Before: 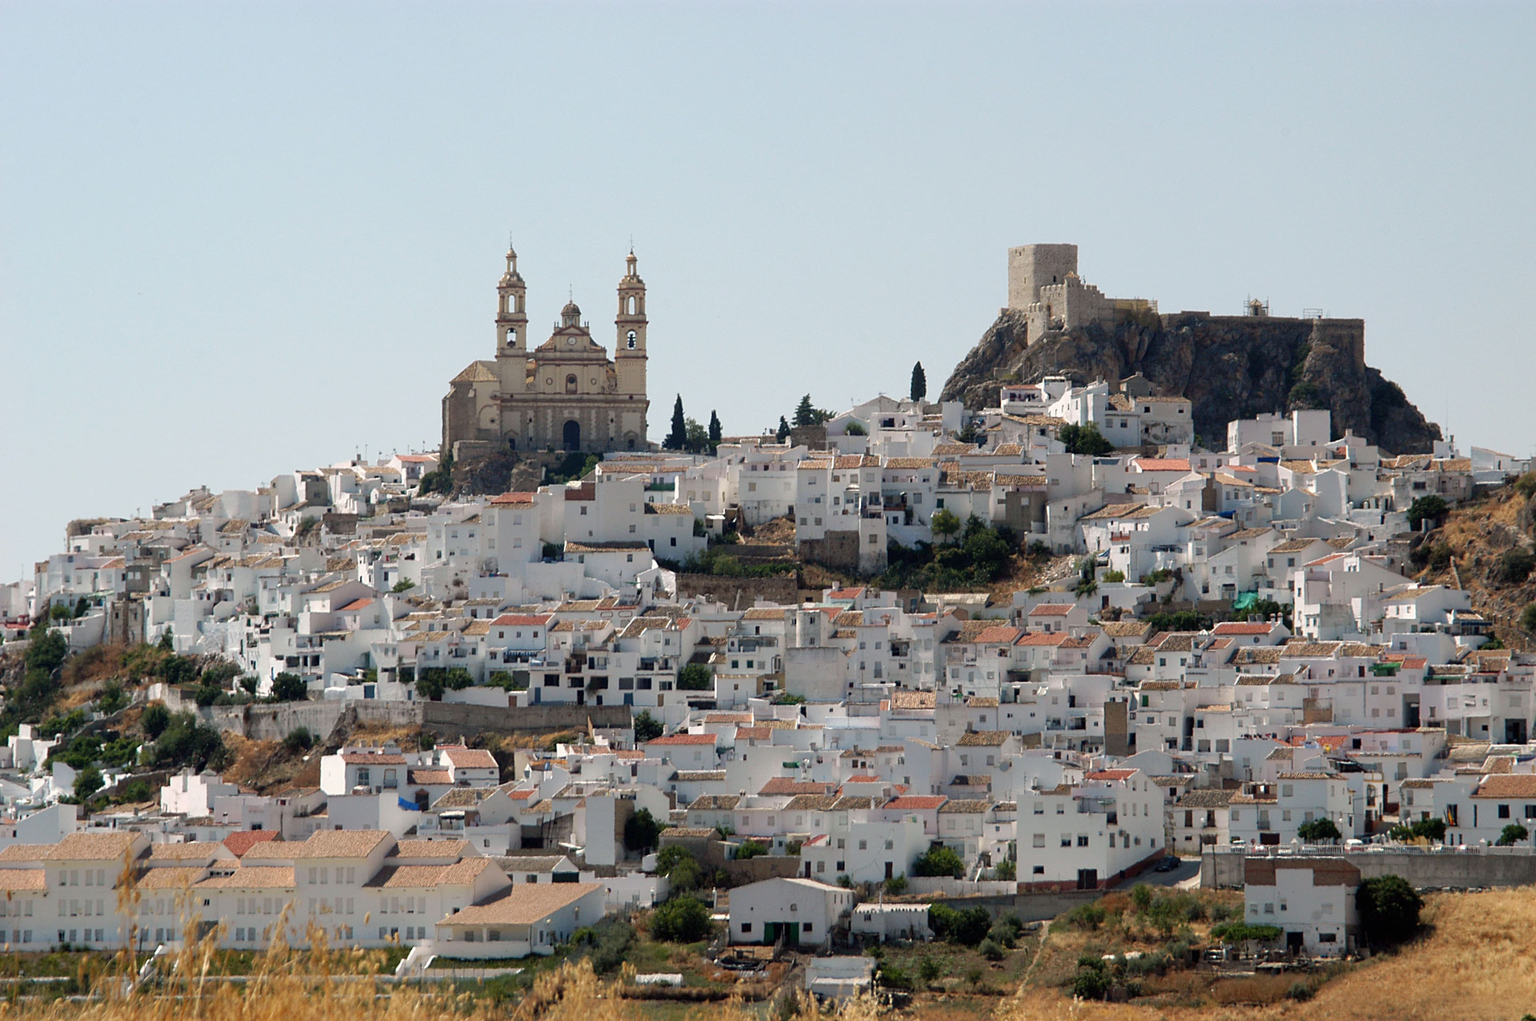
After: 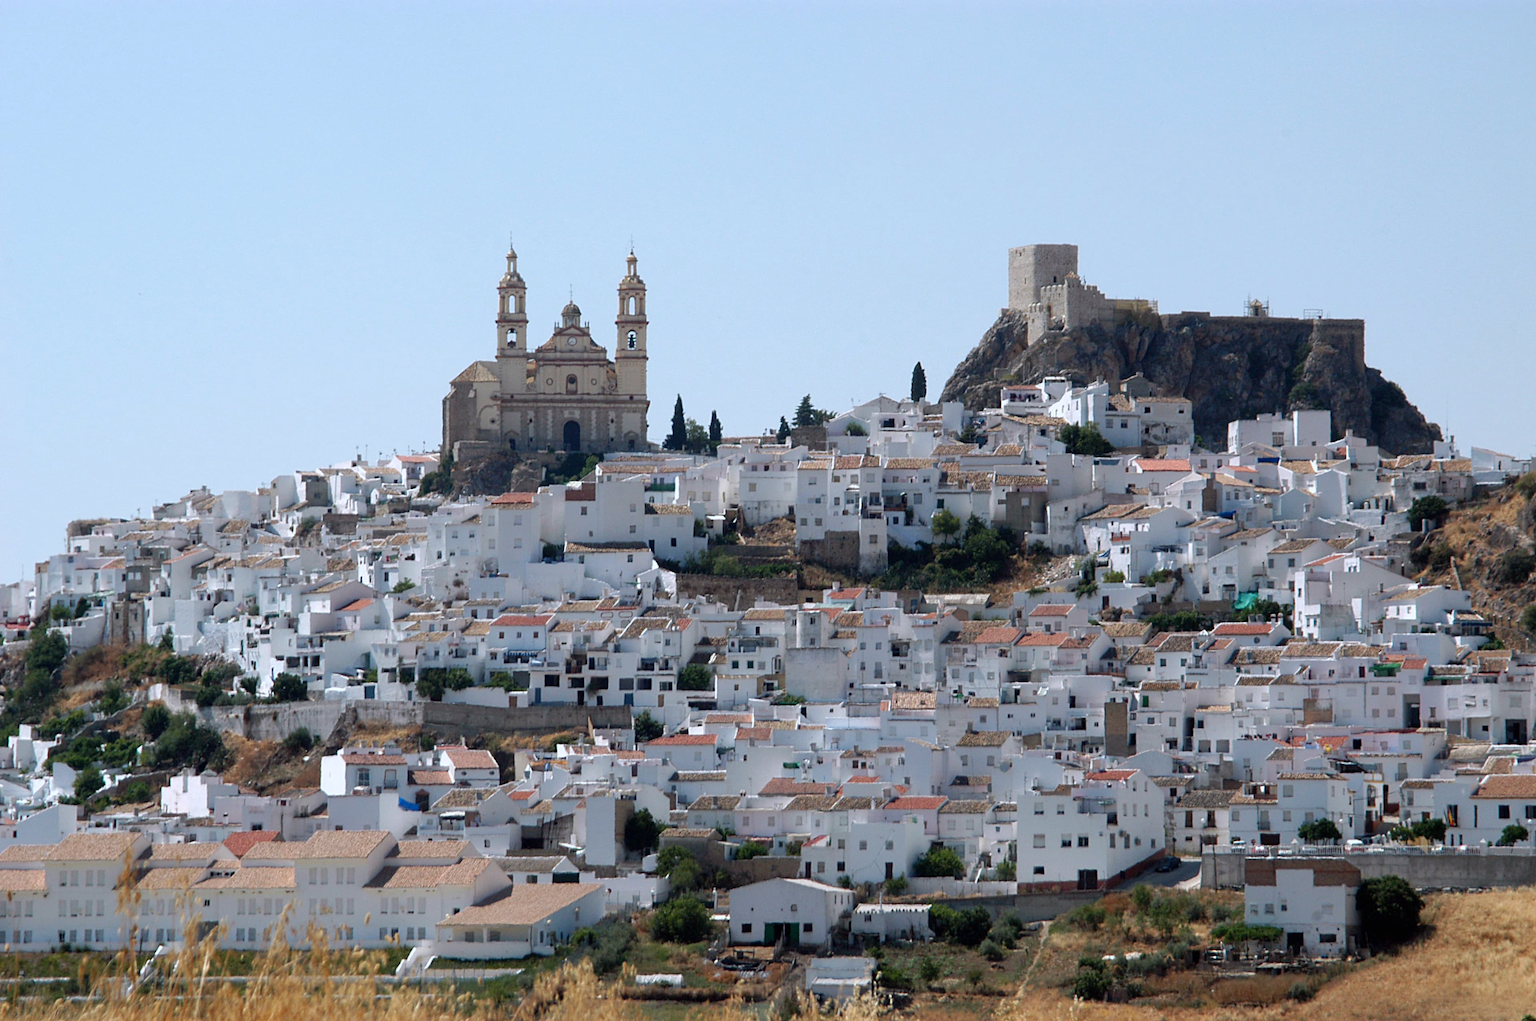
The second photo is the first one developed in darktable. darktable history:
color calibration: illuminant as shot in camera, x 0.369, y 0.377, temperature 4325.03 K
